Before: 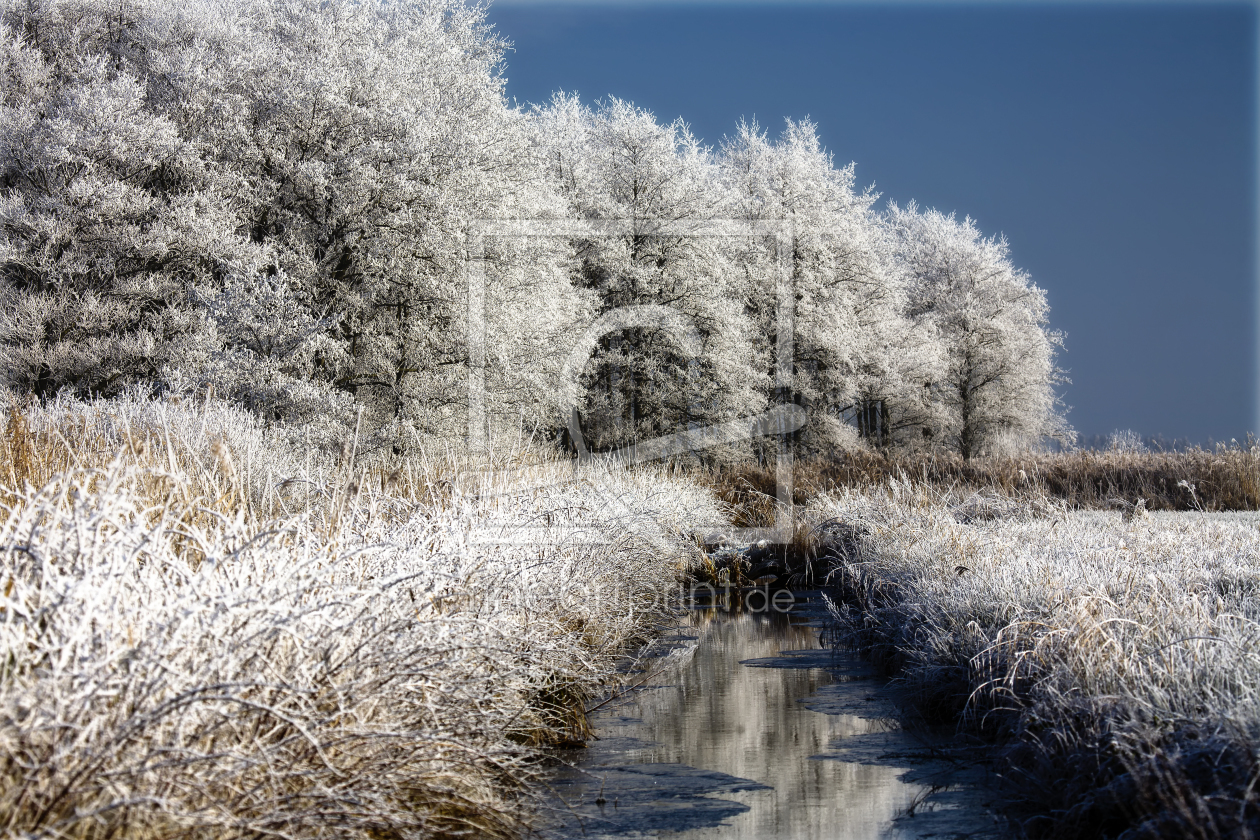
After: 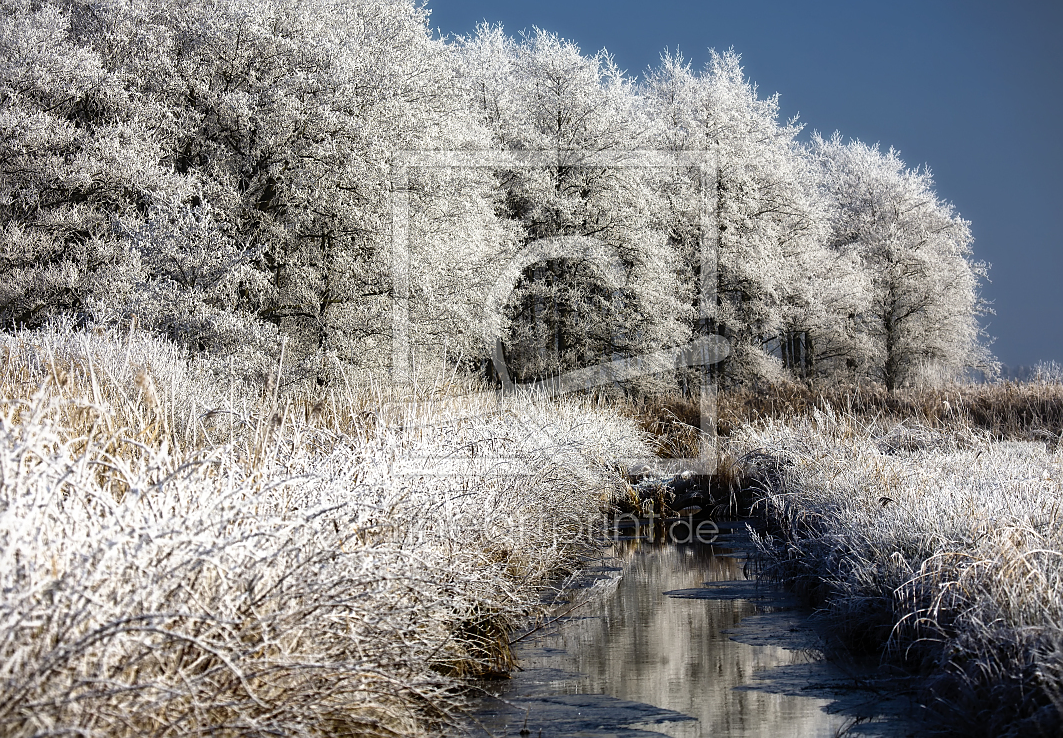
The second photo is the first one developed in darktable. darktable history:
tone equalizer: edges refinement/feathering 500, mask exposure compensation -1.57 EV, preserve details no
crop: left 6.092%, top 8.324%, right 9.537%, bottom 3.799%
vignetting: fall-off start 99.5%, unbound false
sharpen: radius 0.978, amount 0.608
